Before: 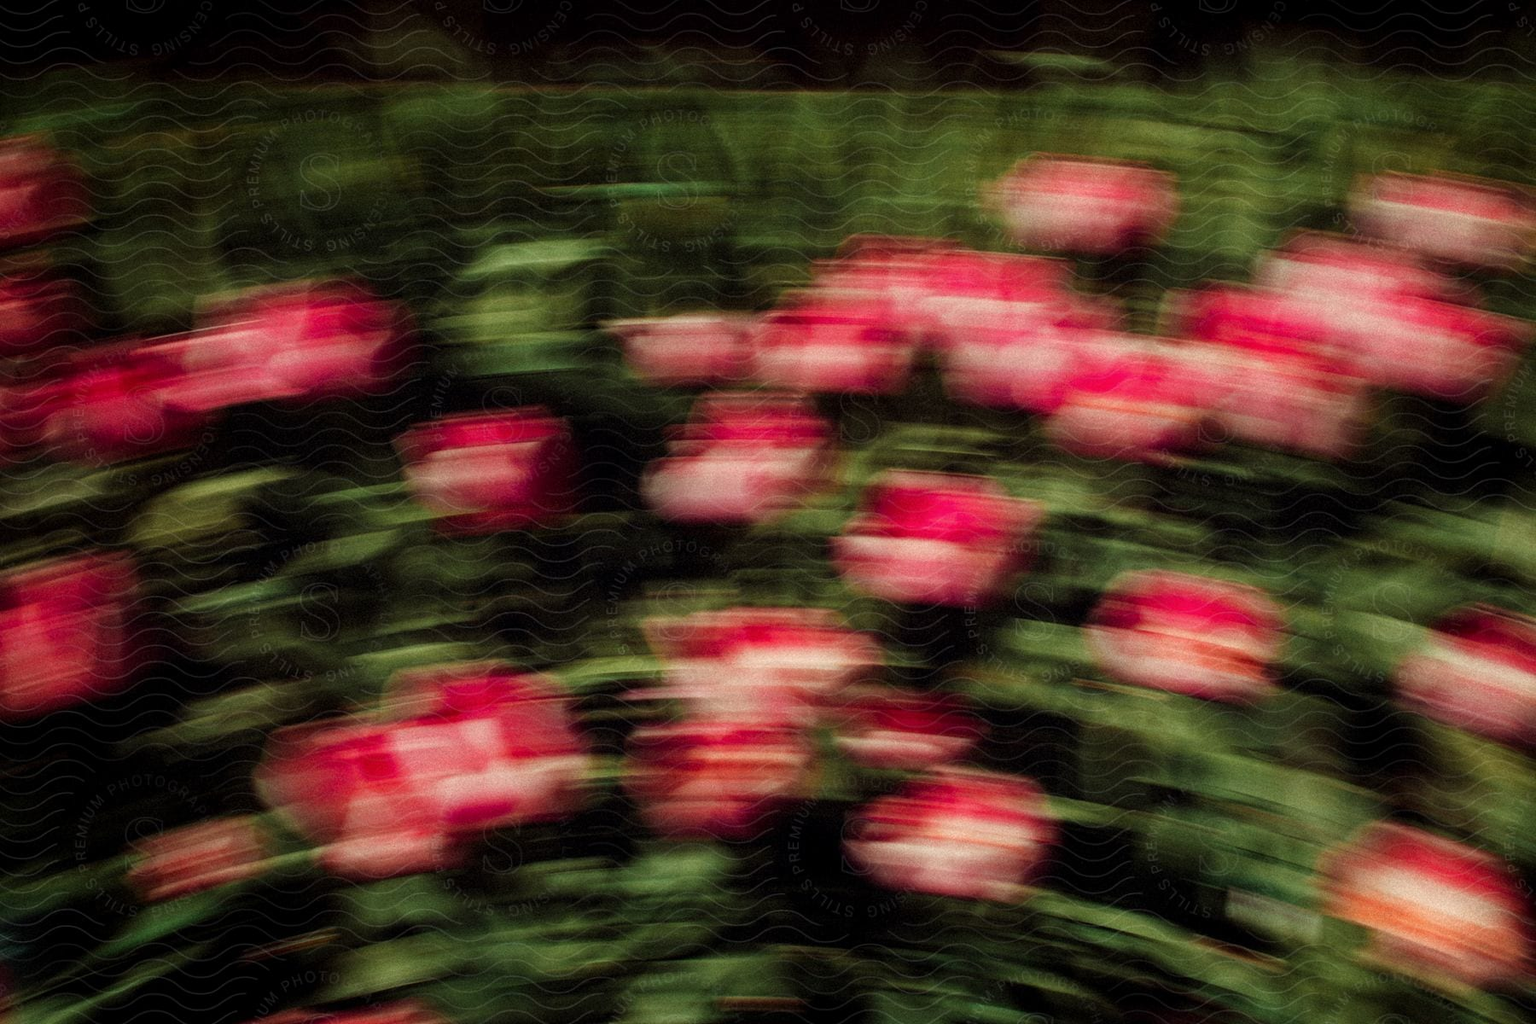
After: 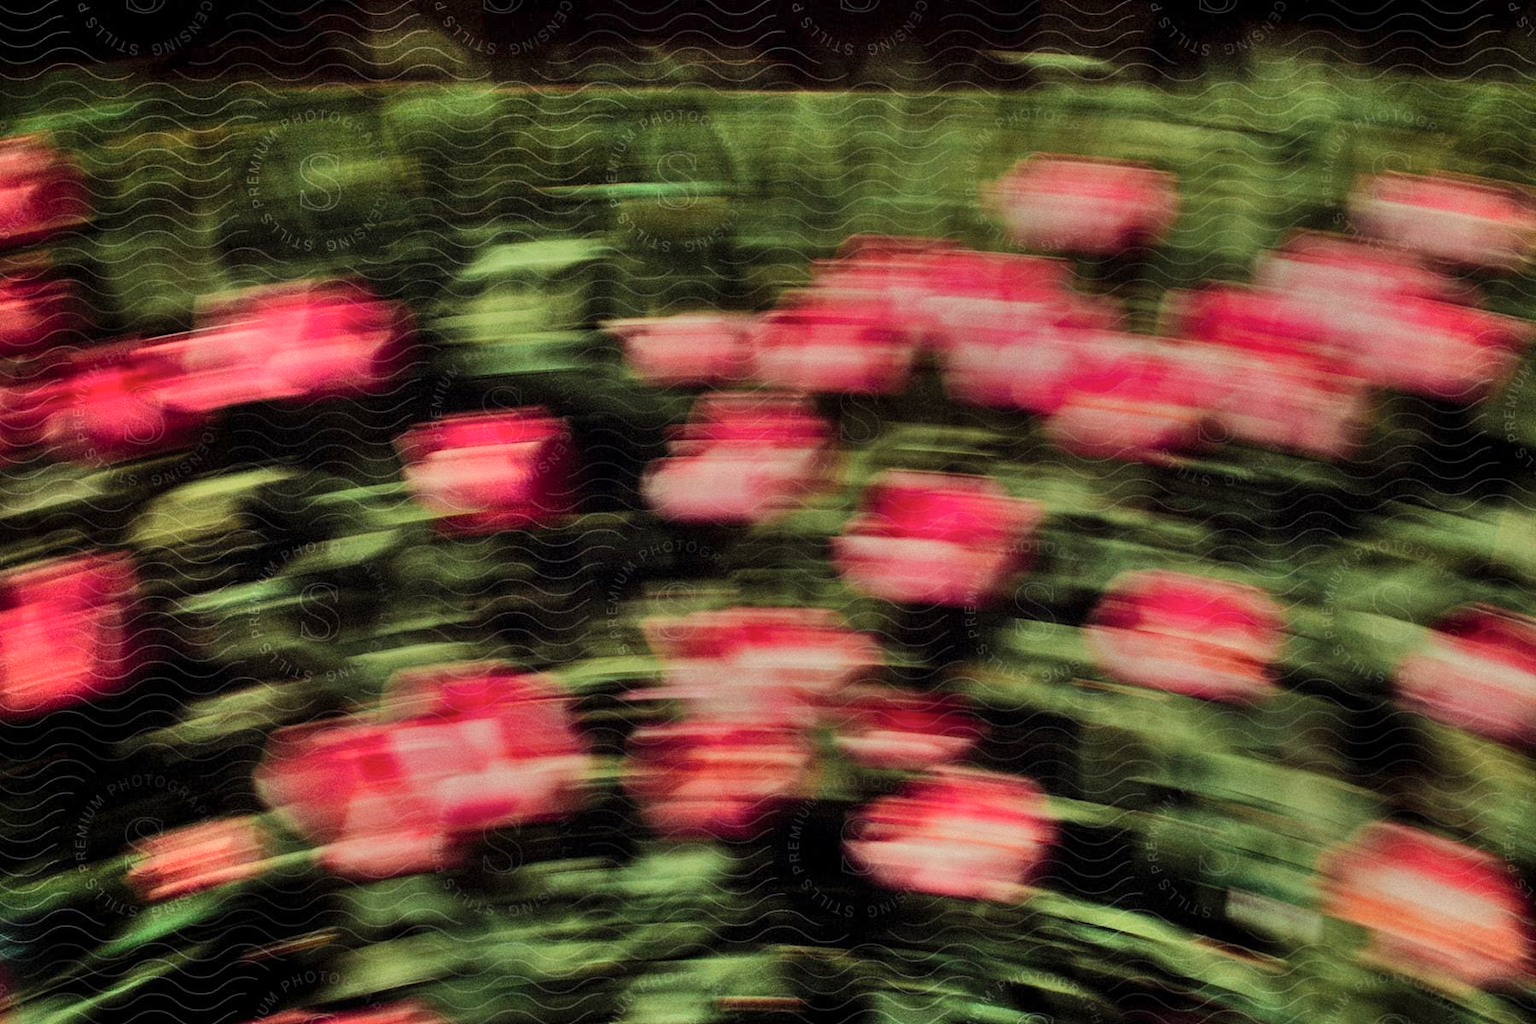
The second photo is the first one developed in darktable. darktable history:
tone equalizer: -8 EV -0.002 EV, -7 EV 0.005 EV, -6 EV -0.008 EV, -5 EV 0.007 EV, -4 EV -0.042 EV, -3 EV -0.233 EV, -2 EV -0.662 EV, -1 EV -0.983 EV, +0 EV -0.969 EV, smoothing diameter 2%, edges refinement/feathering 20, mask exposure compensation -1.57 EV, filter diffusion 5
shadows and highlights: shadows 60, highlights -60.23, soften with gaussian
